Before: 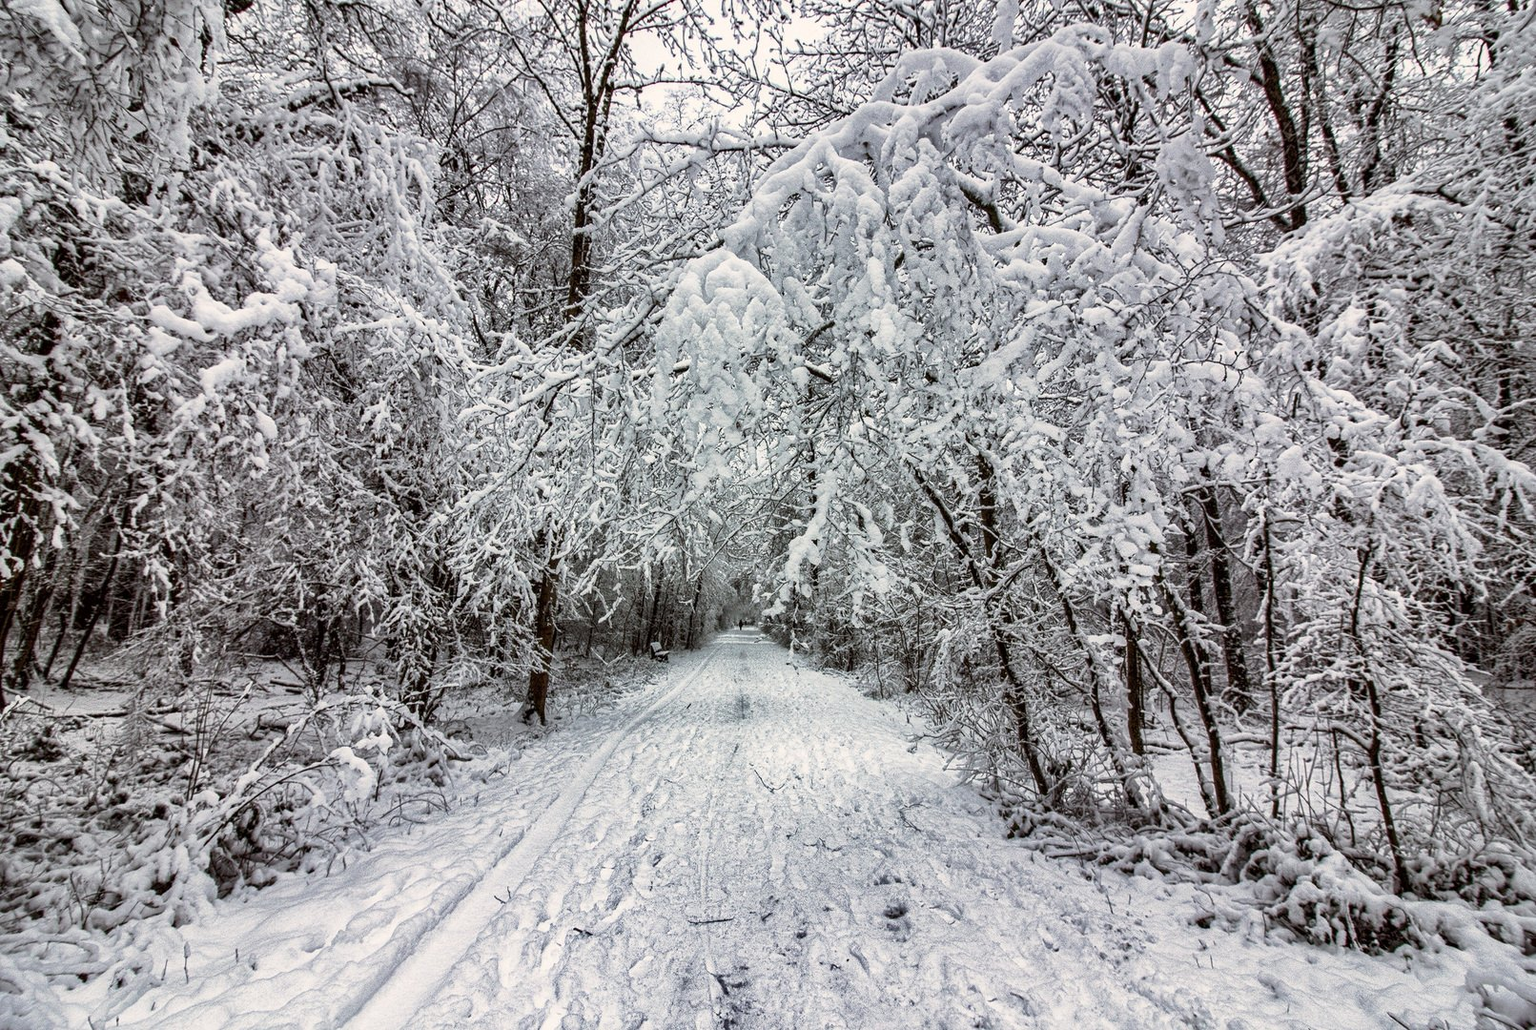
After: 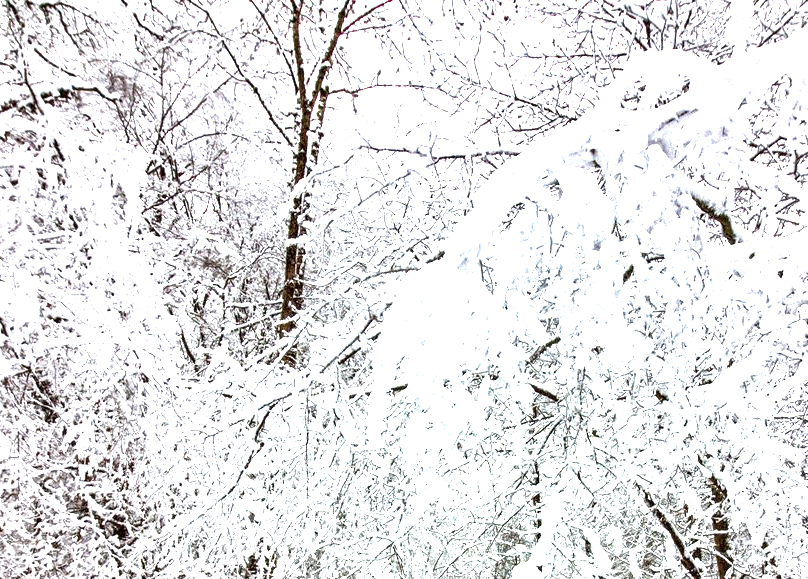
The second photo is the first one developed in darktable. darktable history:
color calibration: illuminant same as pipeline (D50), adaptation XYZ, x 0.346, y 0.358, temperature 5010.37 K
contrast brightness saturation: saturation 0.184
local contrast: highlights 107%, shadows 101%, detail 119%, midtone range 0.2
crop: left 19.615%, right 30.205%, bottom 46.328%
exposure: exposure 1.991 EV, compensate highlight preservation false
levels: mode automatic, levels [0.044, 0.475, 0.791]
